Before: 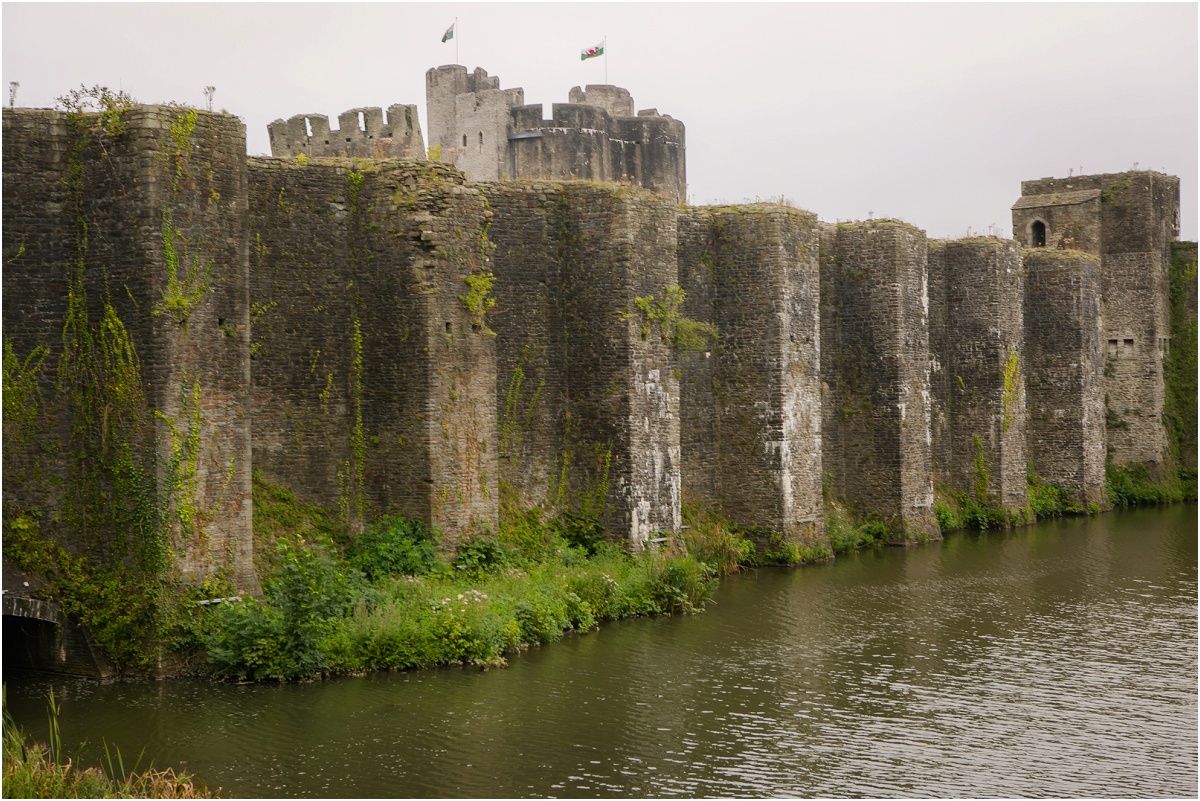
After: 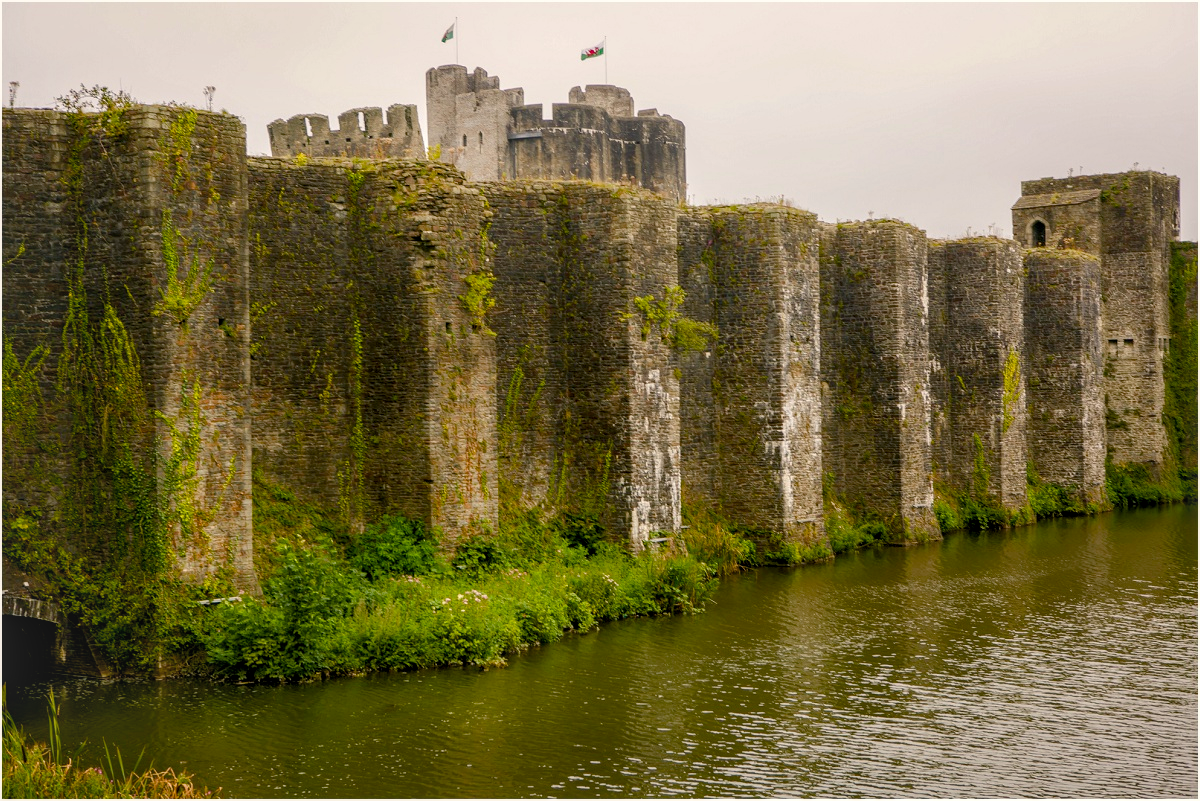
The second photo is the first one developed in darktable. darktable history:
color balance rgb: shadows lift › chroma 1%, shadows lift › hue 240.84°, highlights gain › chroma 2%, highlights gain › hue 73.2°, global offset › luminance -0.5%, perceptual saturation grading › global saturation 20%, perceptual saturation grading › highlights -25%, perceptual saturation grading › shadows 50%, global vibrance 25.26%
local contrast: on, module defaults
